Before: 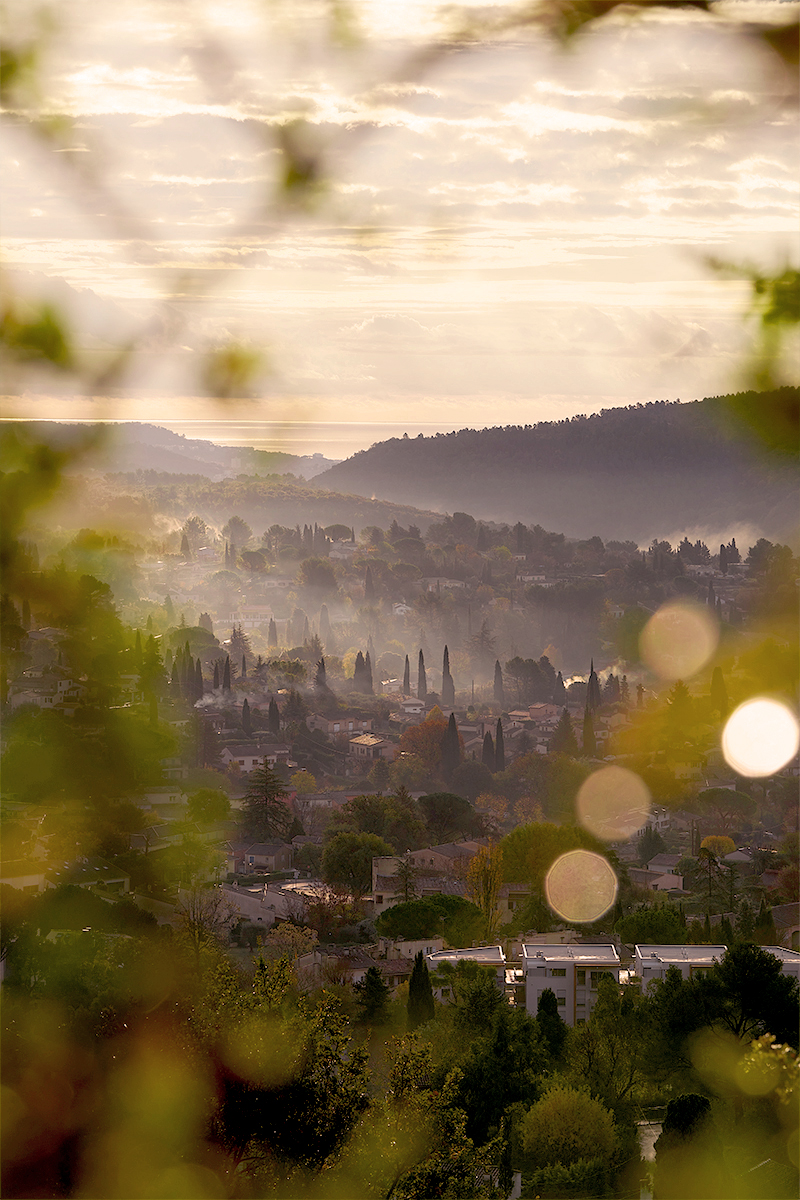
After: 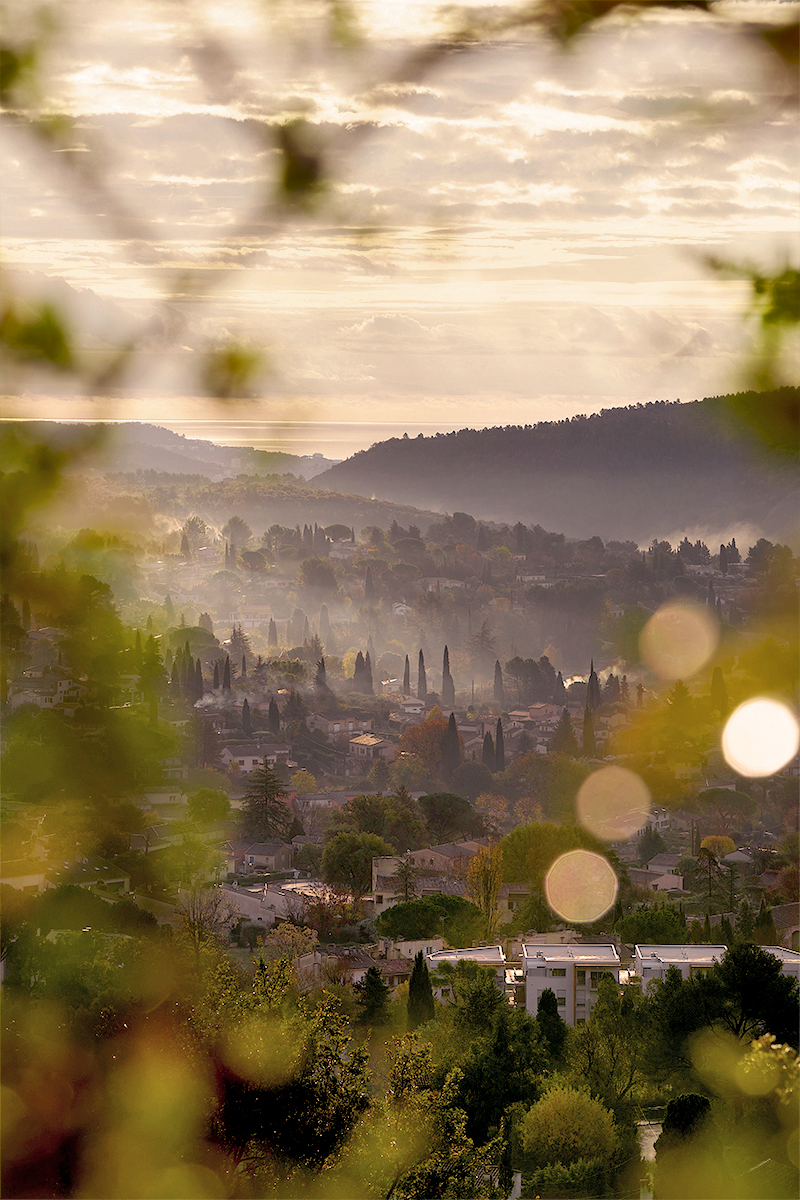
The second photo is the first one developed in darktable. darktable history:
shadows and highlights: shadows 53.18, soften with gaussian
